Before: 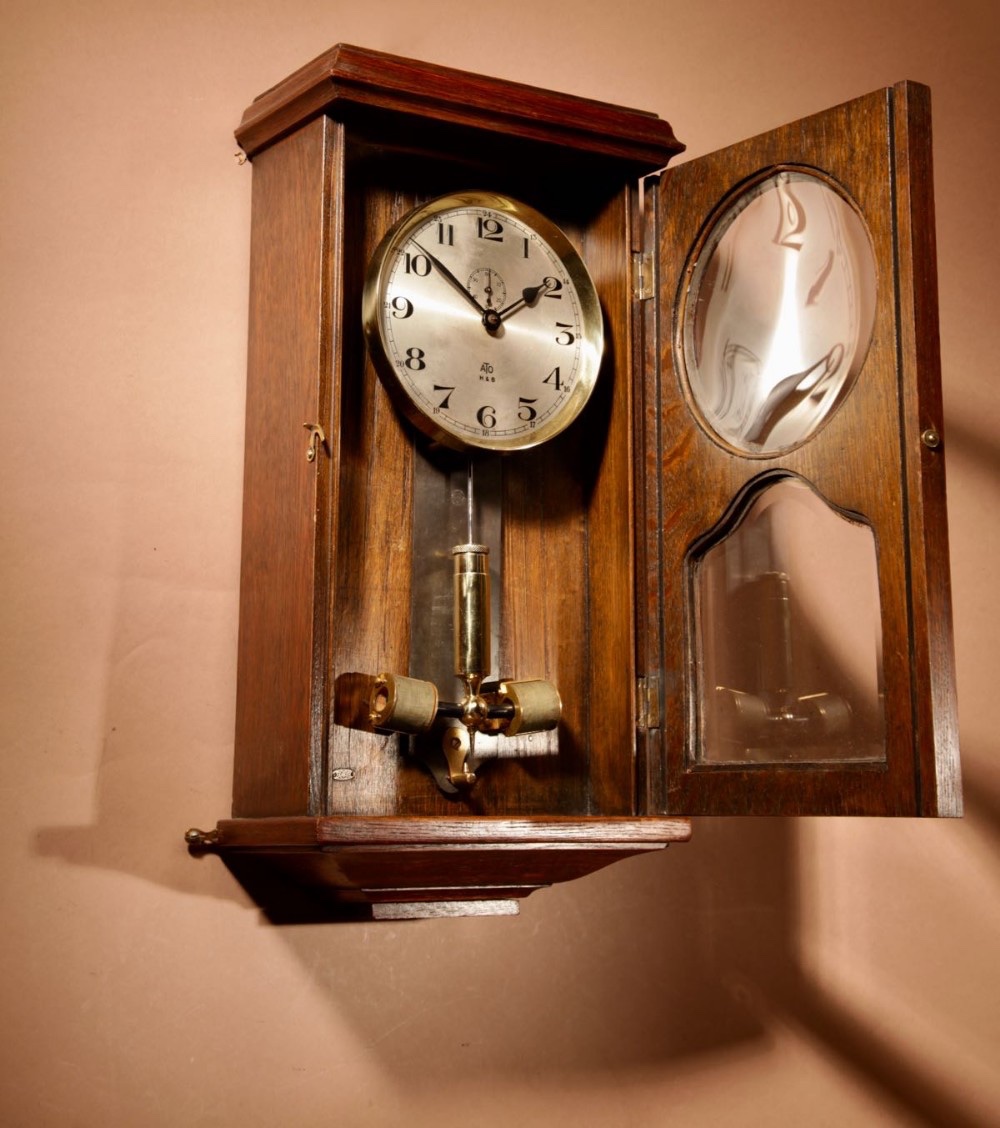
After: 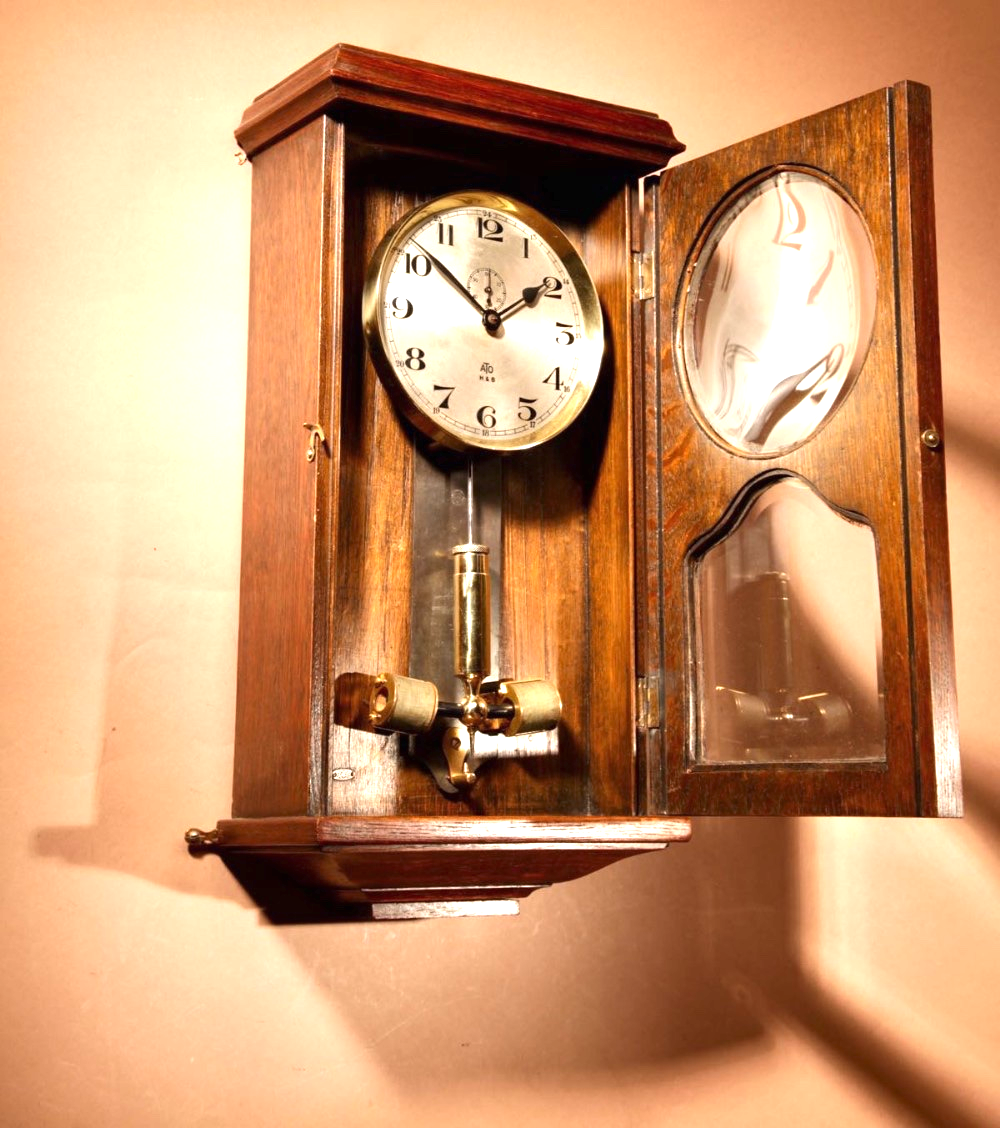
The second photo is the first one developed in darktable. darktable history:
exposure: black level correction 0, exposure 1.199 EV, compensate exposure bias true, compensate highlight preservation false
local contrast: mode bilateral grid, contrast 15, coarseness 36, detail 105%, midtone range 0.2
